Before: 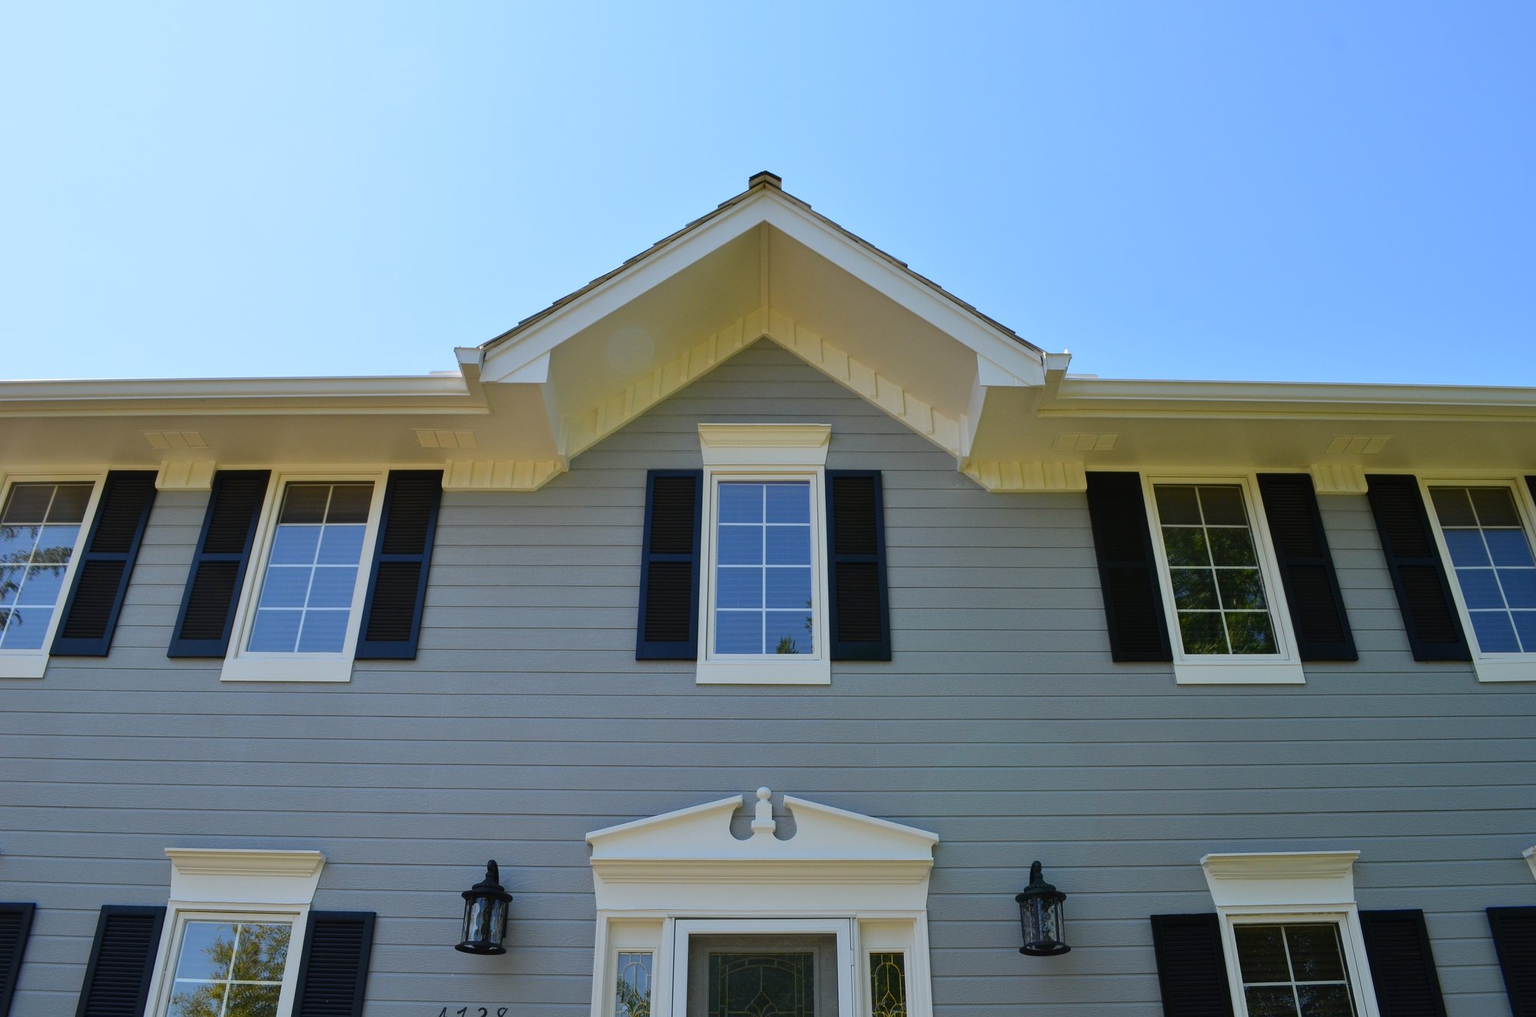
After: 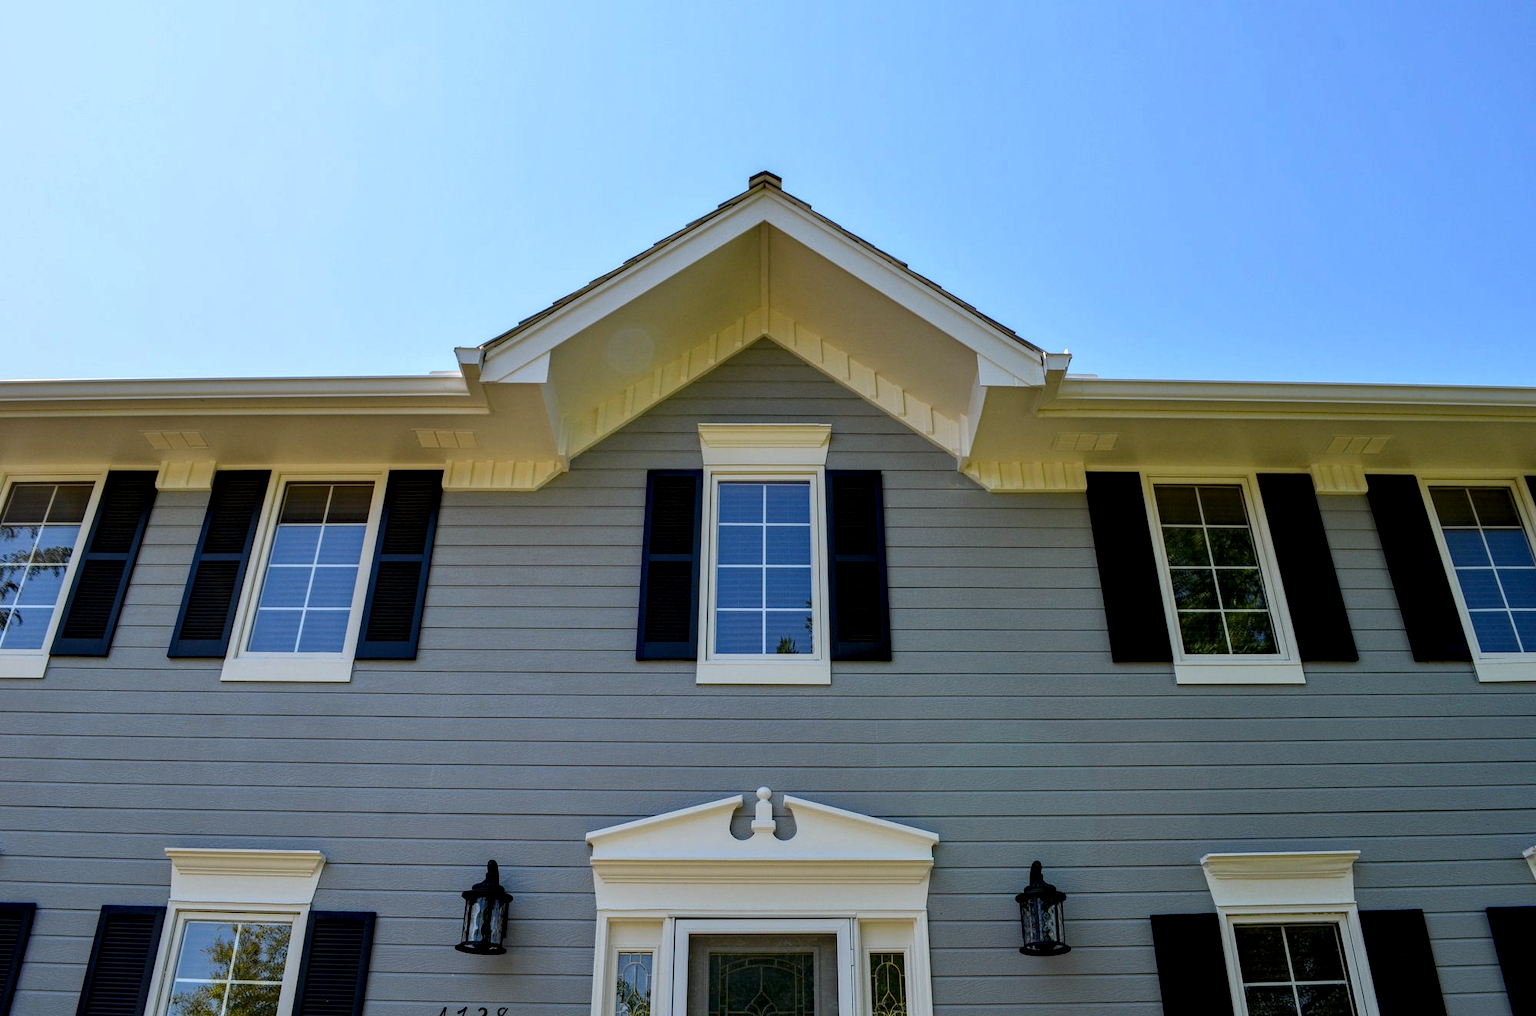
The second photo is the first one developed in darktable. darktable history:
local contrast: highlights 25%, detail 150%
haze removal: compatibility mode true, adaptive false
